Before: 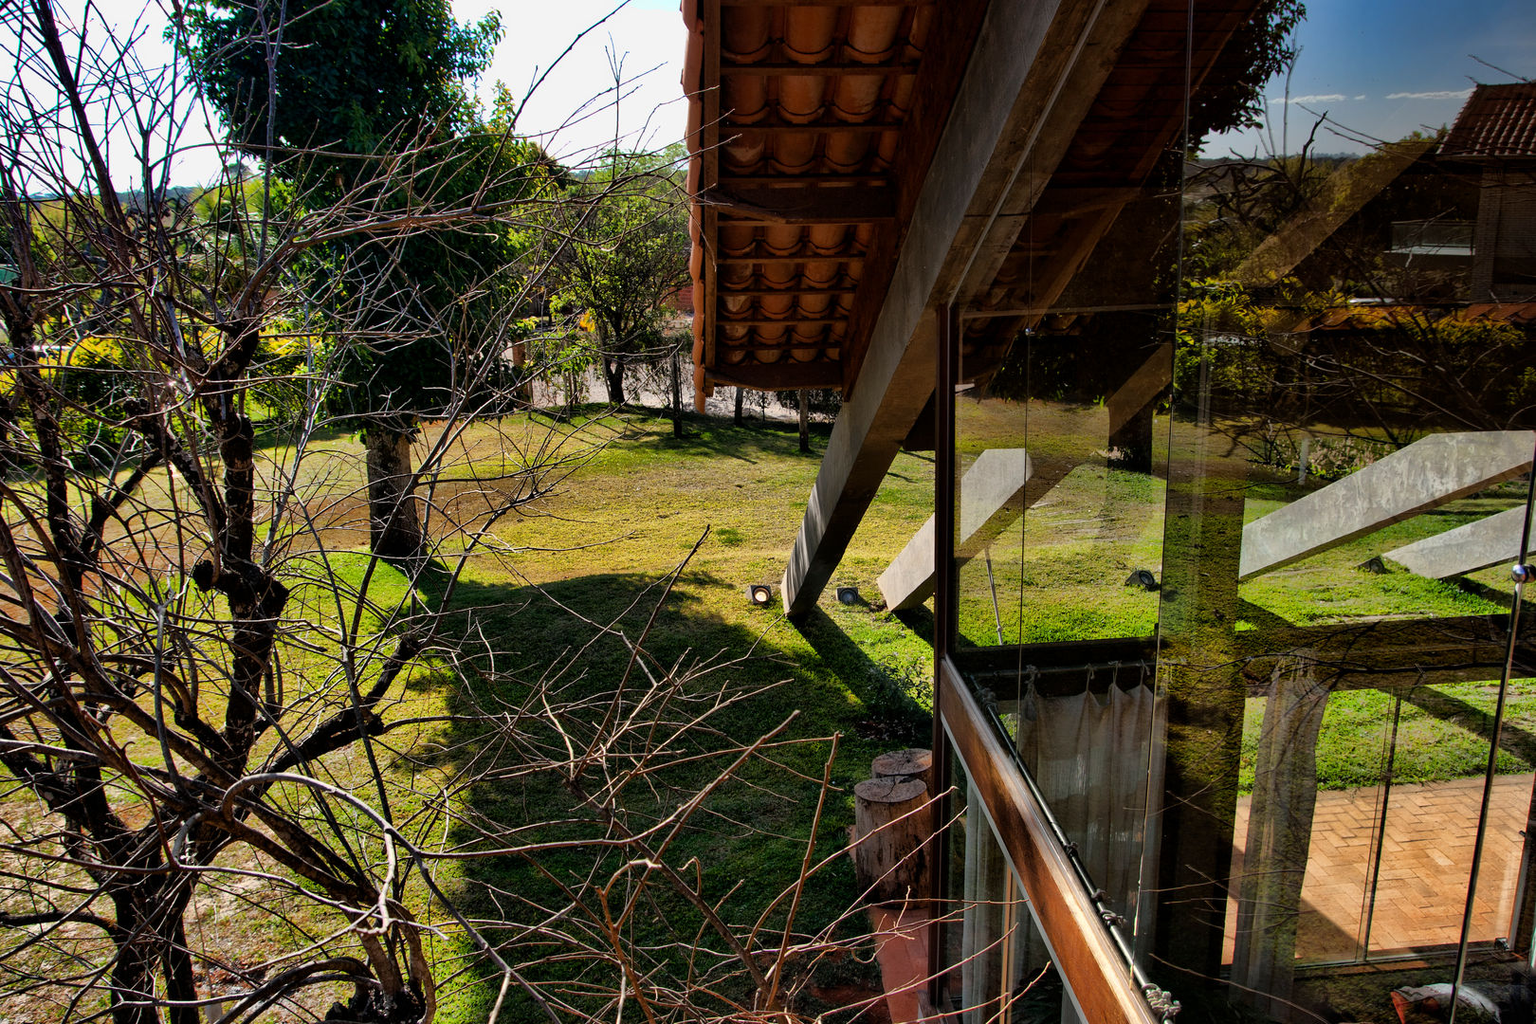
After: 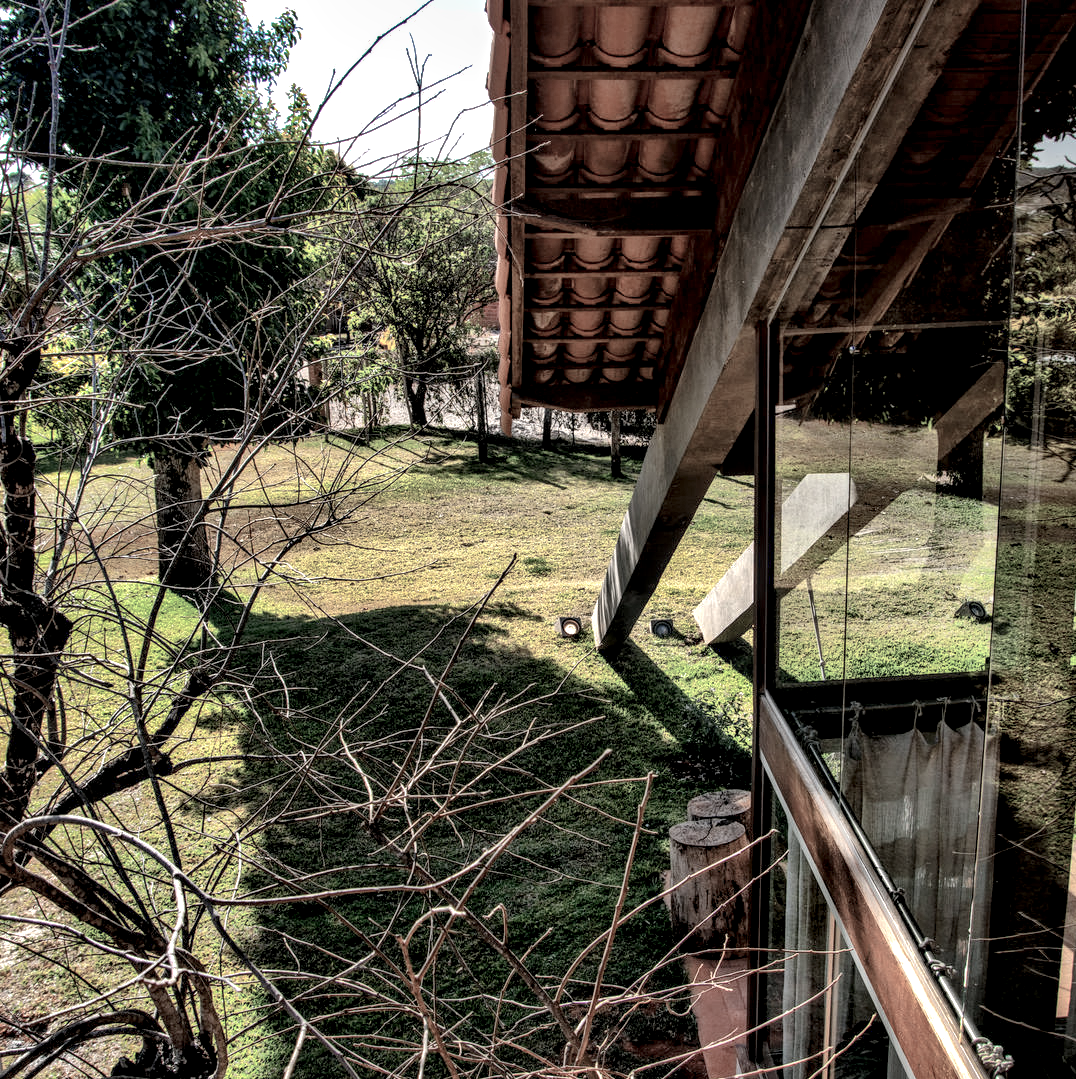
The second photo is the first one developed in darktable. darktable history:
shadows and highlights: shadows 39.22, highlights -59.72
crop and rotate: left 14.33%, right 19.239%
local contrast: highlights 19%, detail 188%
exposure: exposure 0.201 EV, compensate exposure bias true, compensate highlight preservation false
color balance rgb: shadows lift › chroma 0.925%, shadows lift › hue 113.09°, linear chroma grading › global chroma 15.439%, perceptual saturation grading › global saturation -28.689%, perceptual saturation grading › highlights -20.882%, perceptual saturation grading › mid-tones -23.789%, perceptual saturation grading › shadows -24.291%, perceptual brilliance grading › highlights 2.585%
